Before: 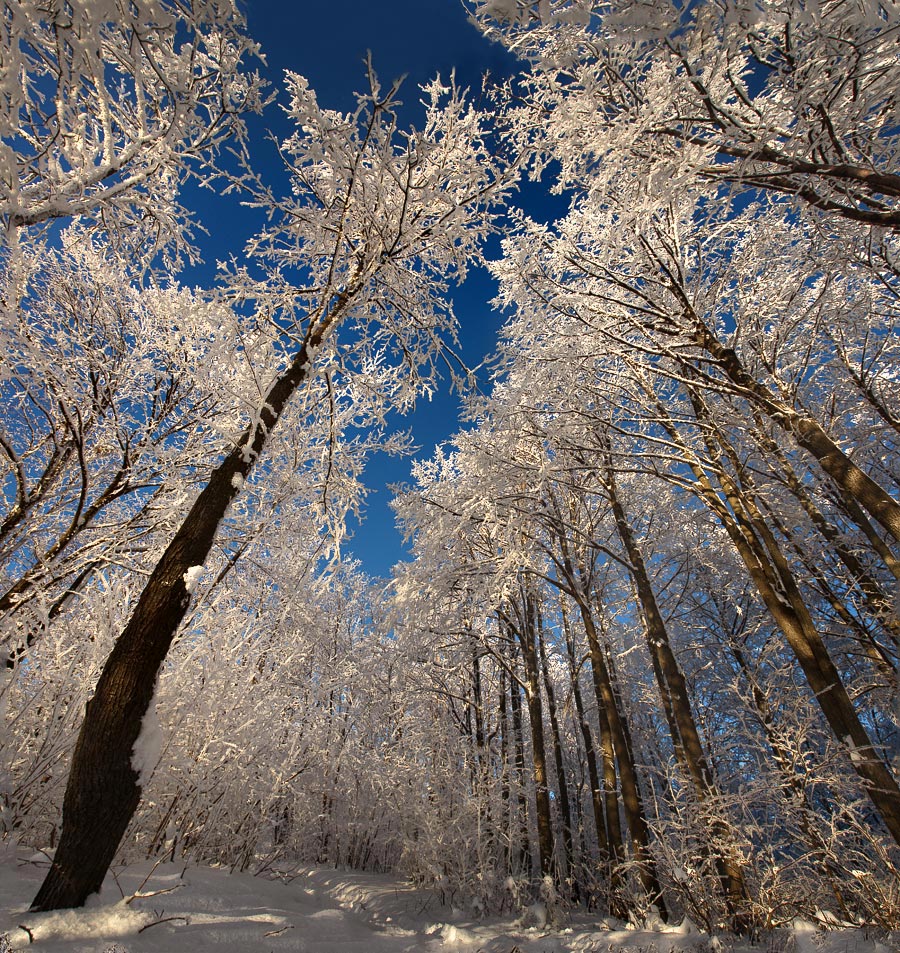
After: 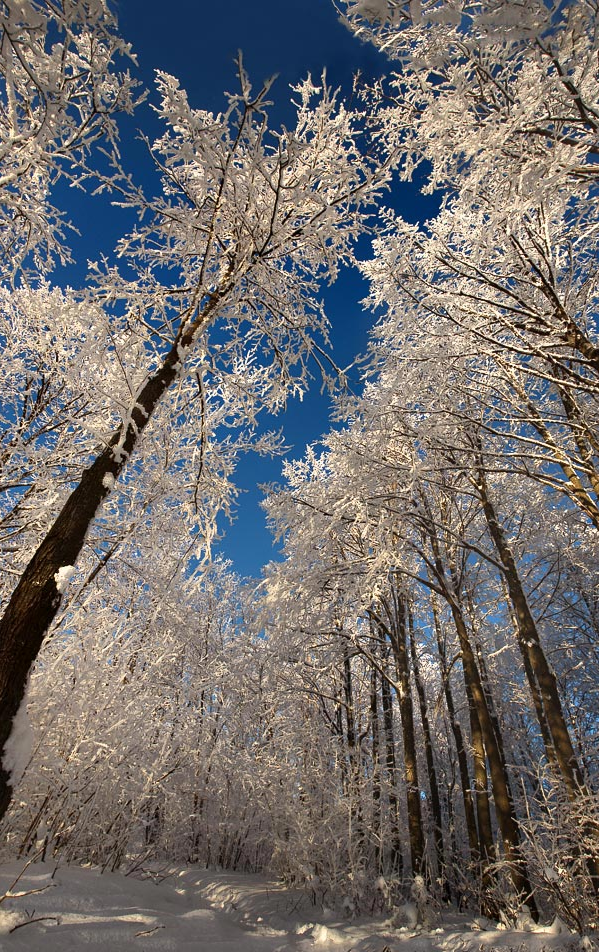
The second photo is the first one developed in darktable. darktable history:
crop and rotate: left 14.384%, right 18.983%
